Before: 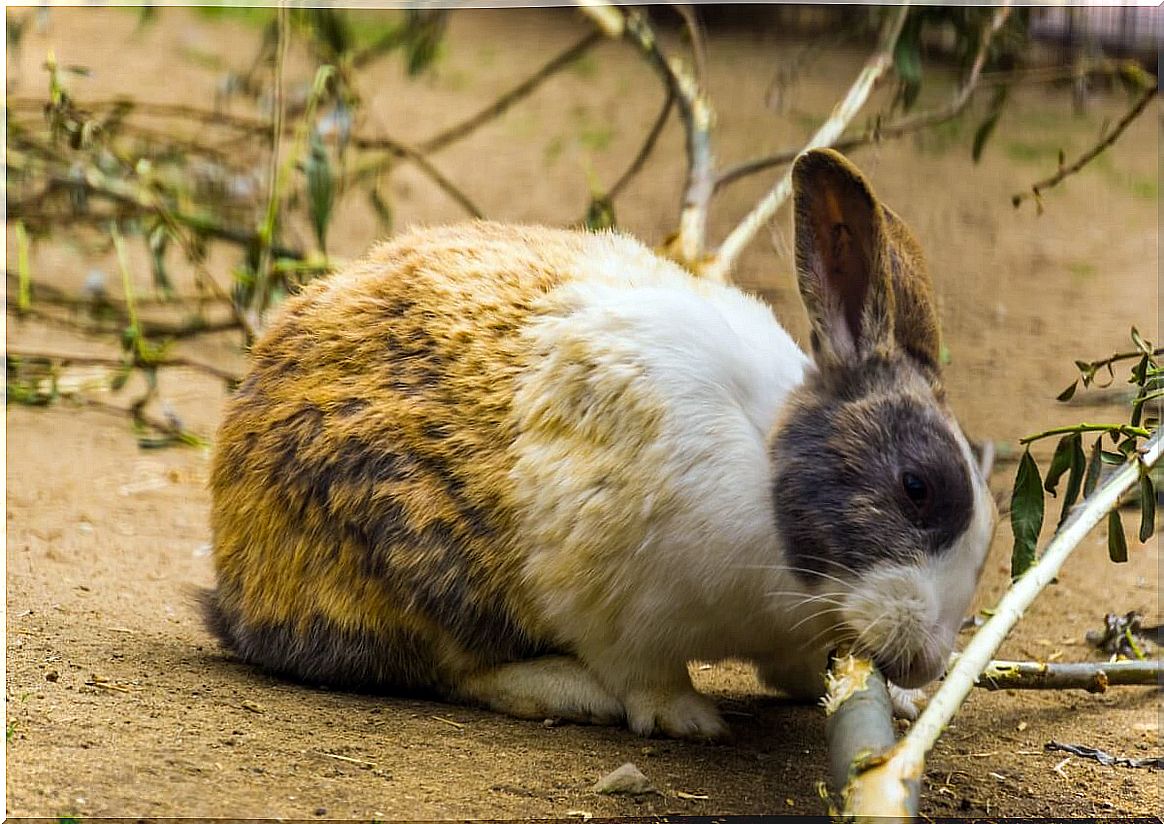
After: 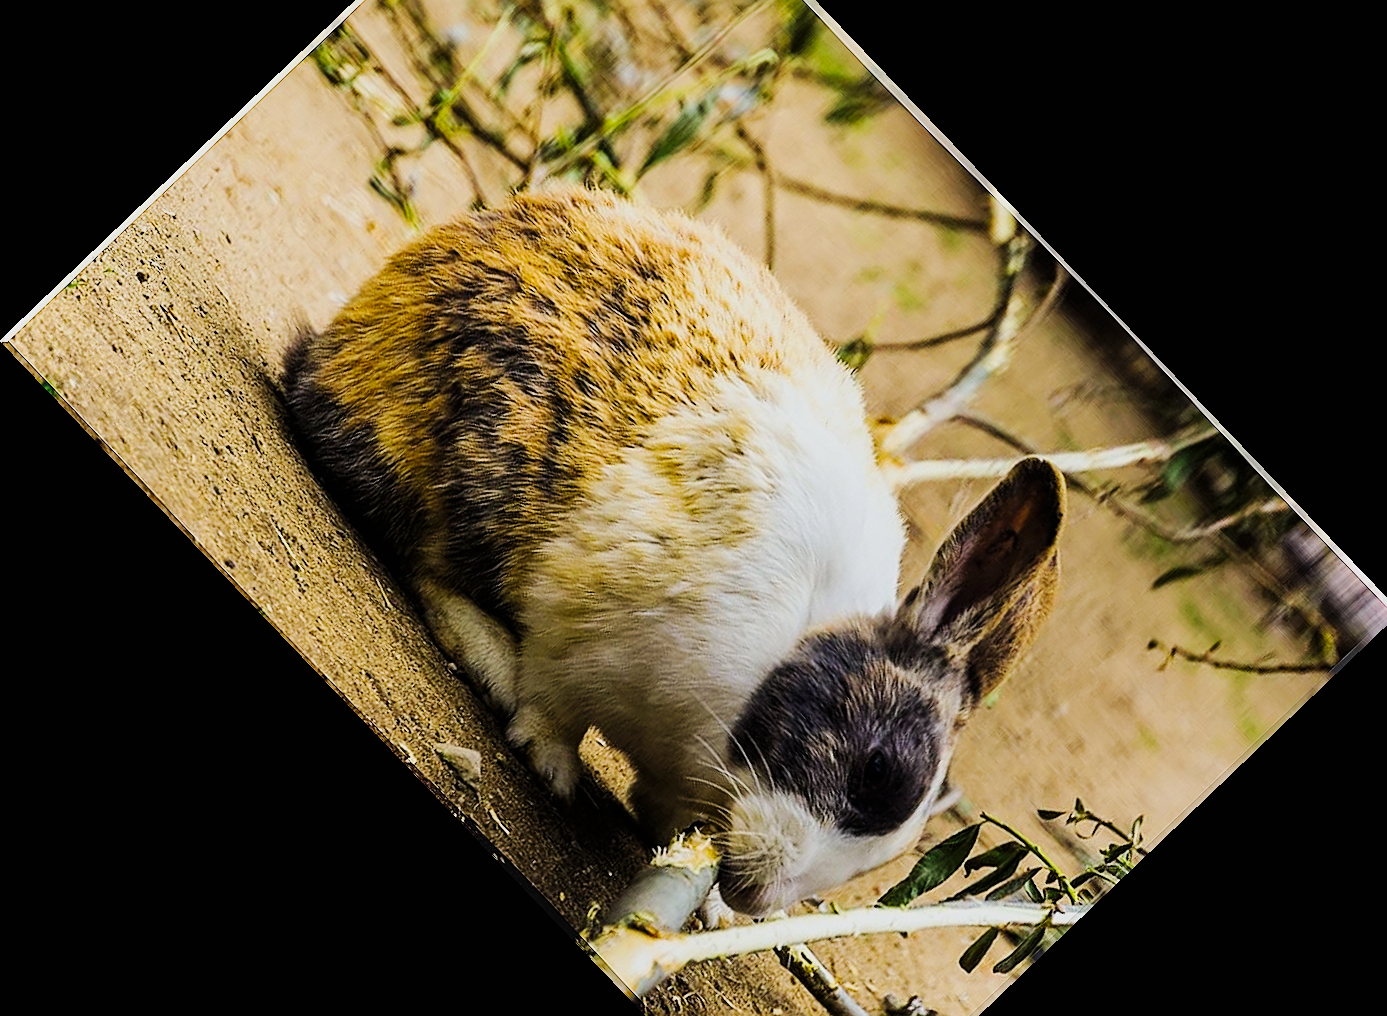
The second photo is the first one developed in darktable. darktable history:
tone curve: curves: ch0 [(0, 0) (0.003, 0.005) (0.011, 0.013) (0.025, 0.027) (0.044, 0.044) (0.069, 0.06) (0.1, 0.081) (0.136, 0.114) (0.177, 0.16) (0.224, 0.211) (0.277, 0.277) (0.335, 0.354) (0.399, 0.435) (0.468, 0.538) (0.543, 0.626) (0.623, 0.708) (0.709, 0.789) (0.801, 0.867) (0.898, 0.935) (1, 1)], preserve colors none
crop and rotate: angle -46.26°, top 16.234%, right 0.912%, bottom 11.704%
filmic rgb: black relative exposure -7.65 EV, white relative exposure 4.56 EV, hardness 3.61, contrast 1.05
sharpen: on, module defaults
